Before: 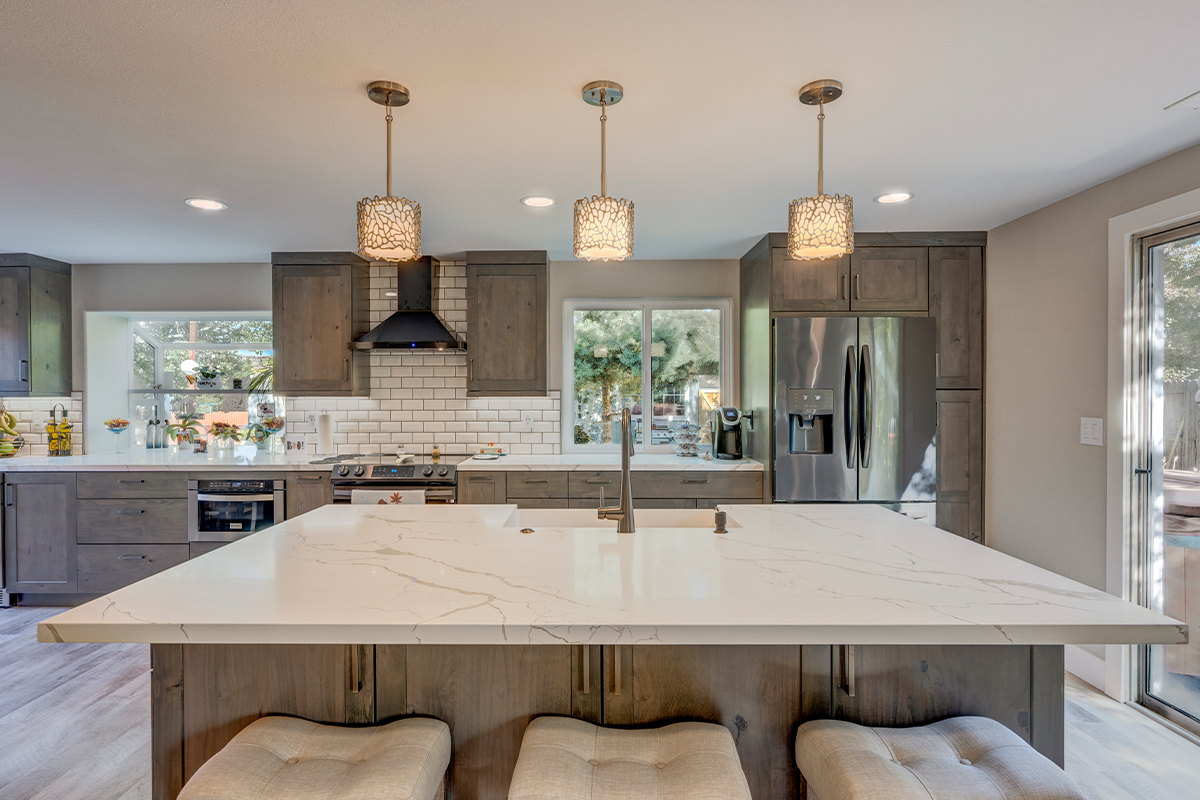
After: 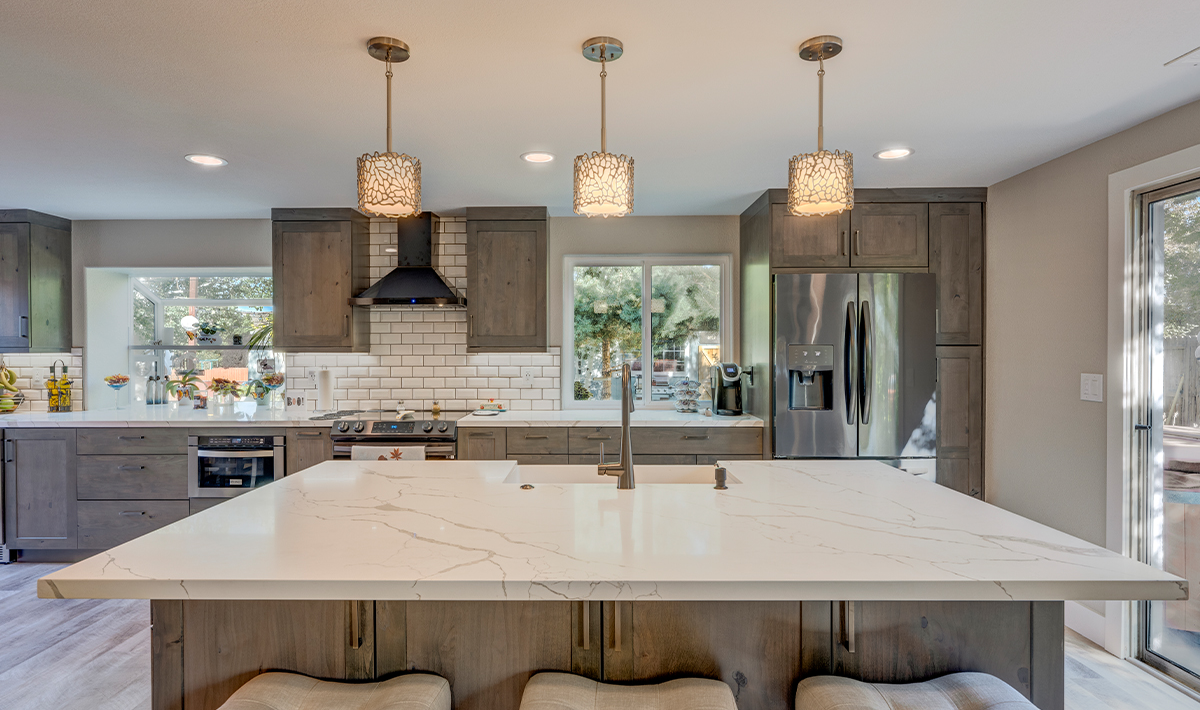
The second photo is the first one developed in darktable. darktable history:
crop and rotate: top 5.609%, bottom 5.609%
local contrast: mode bilateral grid, contrast 15, coarseness 36, detail 105%, midtone range 0.2
